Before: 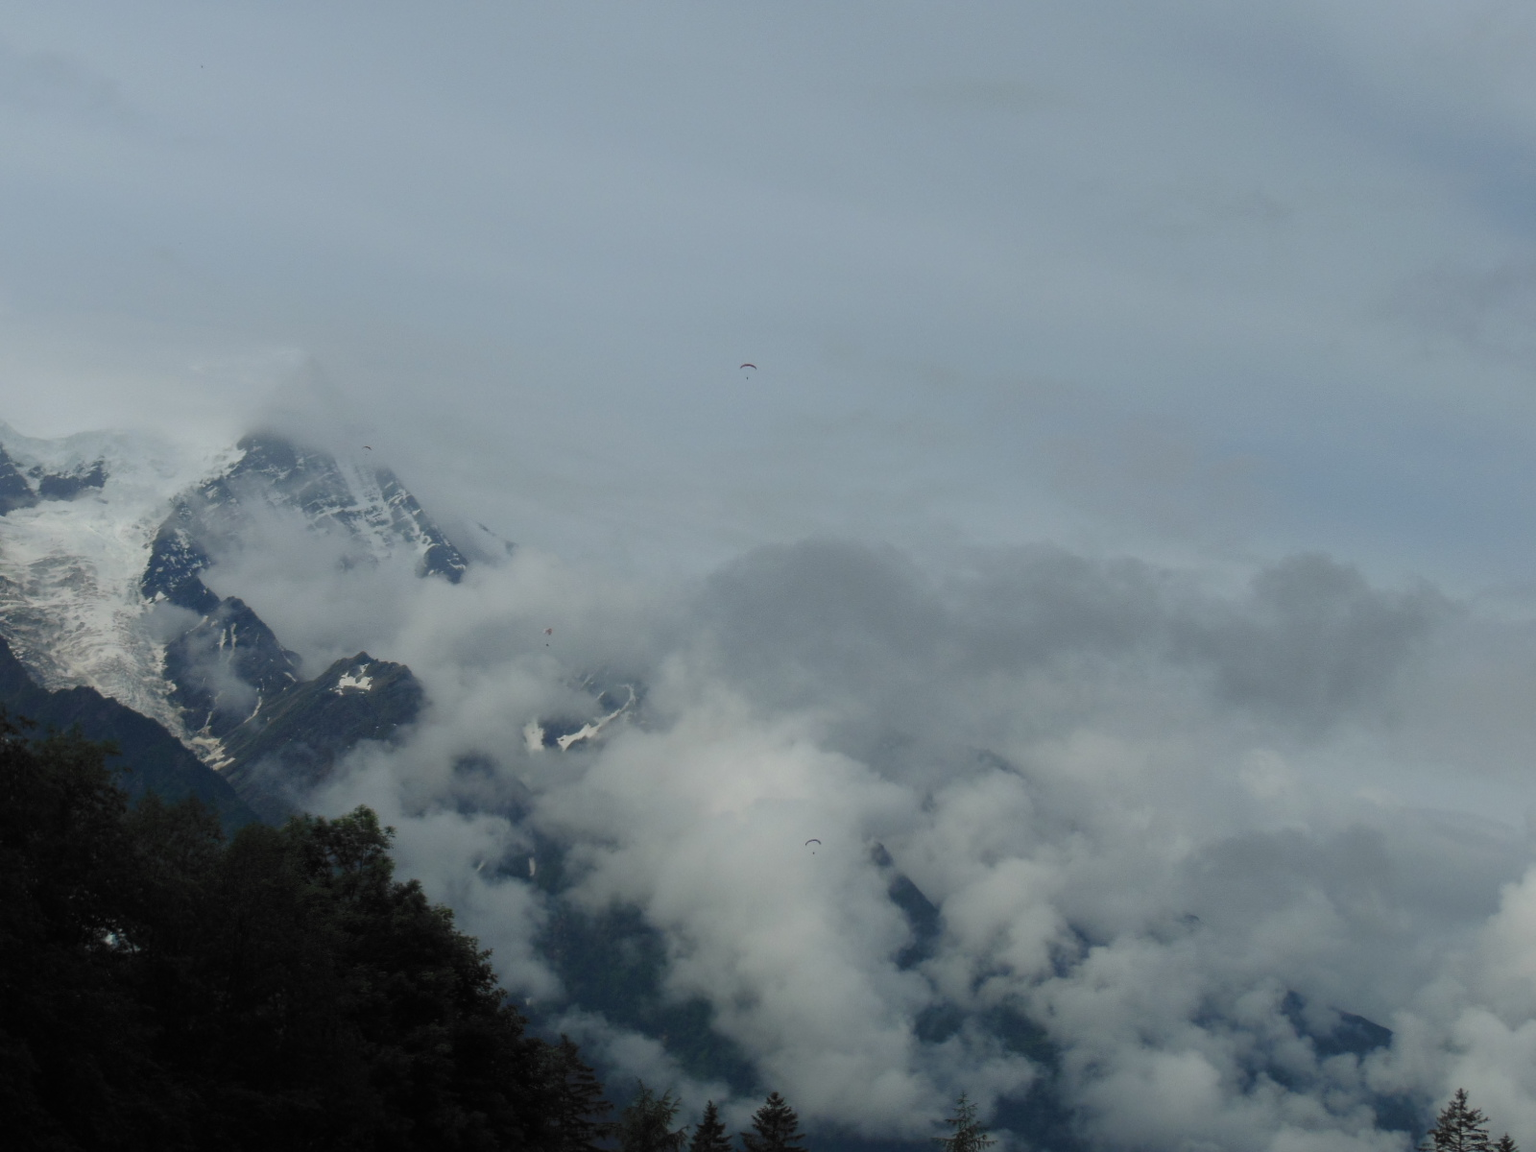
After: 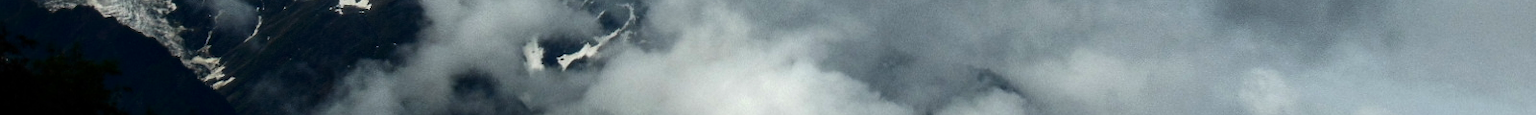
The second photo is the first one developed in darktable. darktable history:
crop and rotate: top 59.084%, bottom 30.916%
local contrast: on, module defaults
contrast brightness saturation: contrast 0.1, brightness -0.26, saturation 0.14
tone equalizer: -8 EV -1.08 EV, -7 EV -1.01 EV, -6 EV -0.867 EV, -5 EV -0.578 EV, -3 EV 0.578 EV, -2 EV 0.867 EV, -1 EV 1.01 EV, +0 EV 1.08 EV, edges refinement/feathering 500, mask exposure compensation -1.57 EV, preserve details no
